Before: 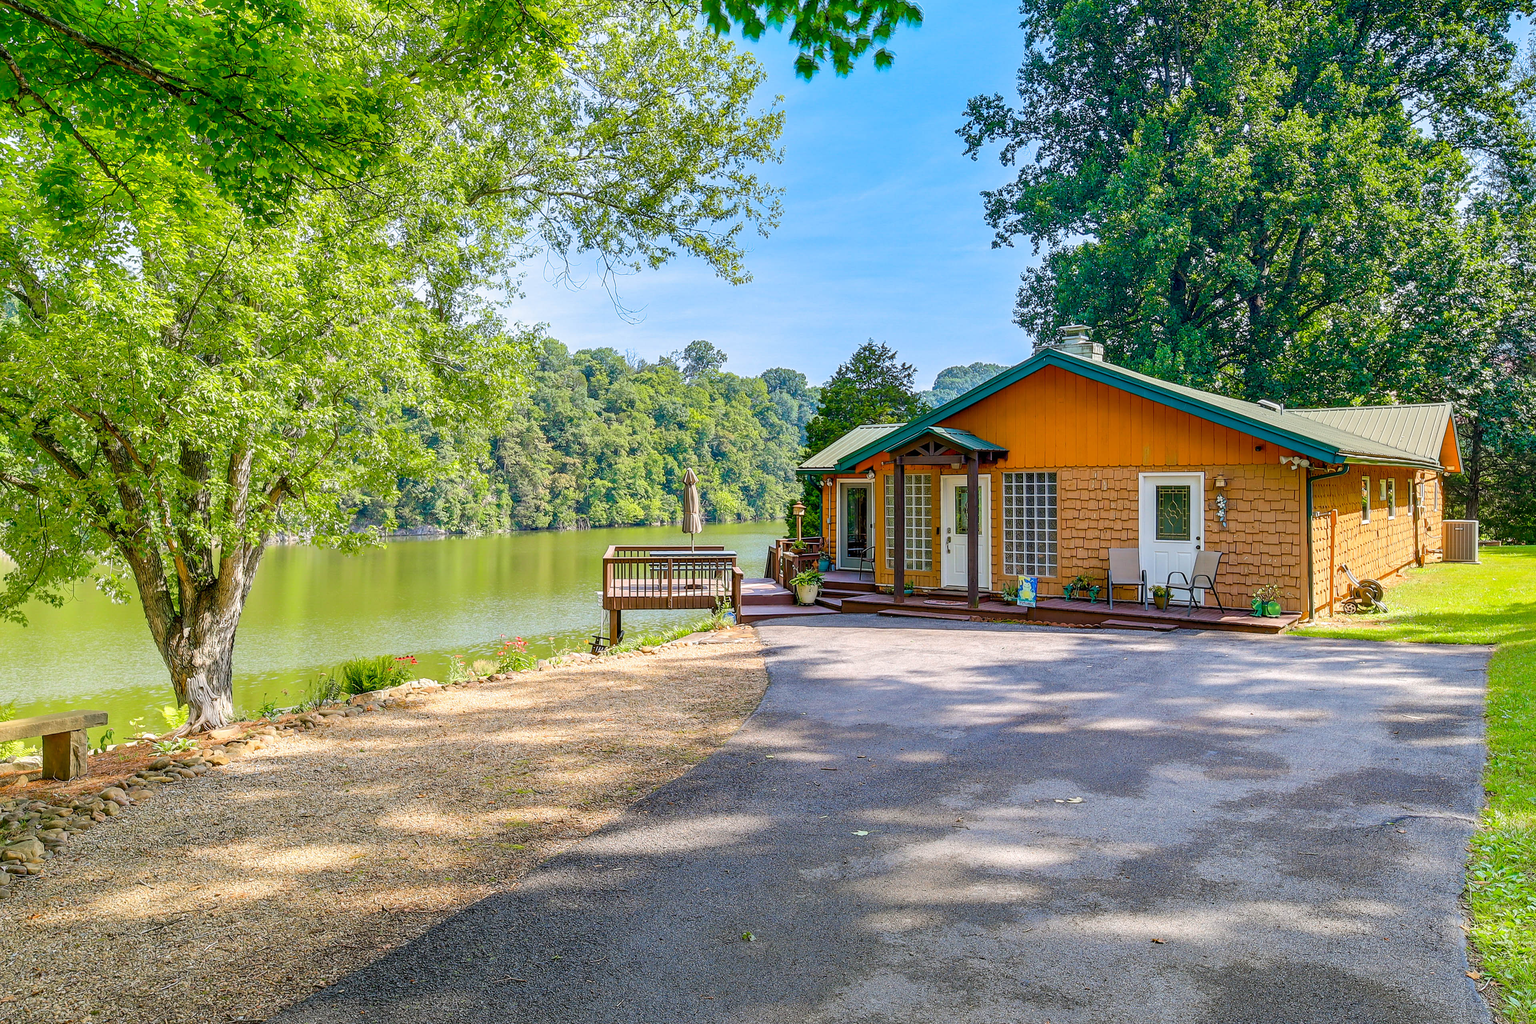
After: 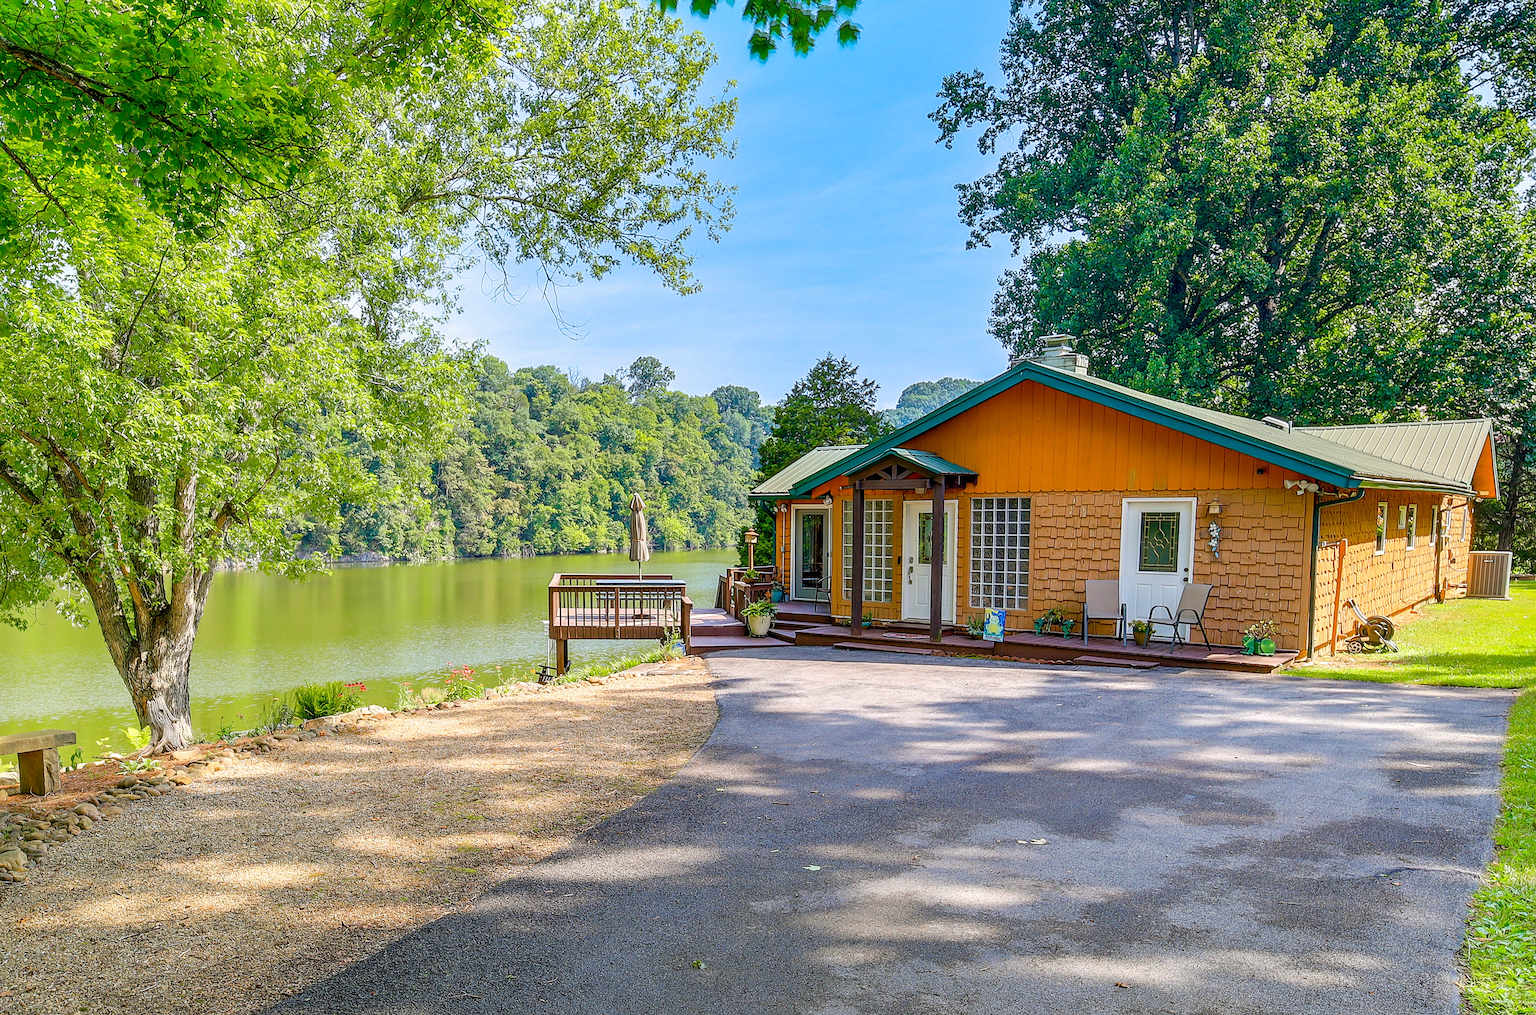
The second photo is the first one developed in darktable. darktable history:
rotate and perspective: rotation 0.062°, lens shift (vertical) 0.115, lens shift (horizontal) -0.133, crop left 0.047, crop right 0.94, crop top 0.061, crop bottom 0.94
white balance: emerald 1
sharpen: amount 0.2
